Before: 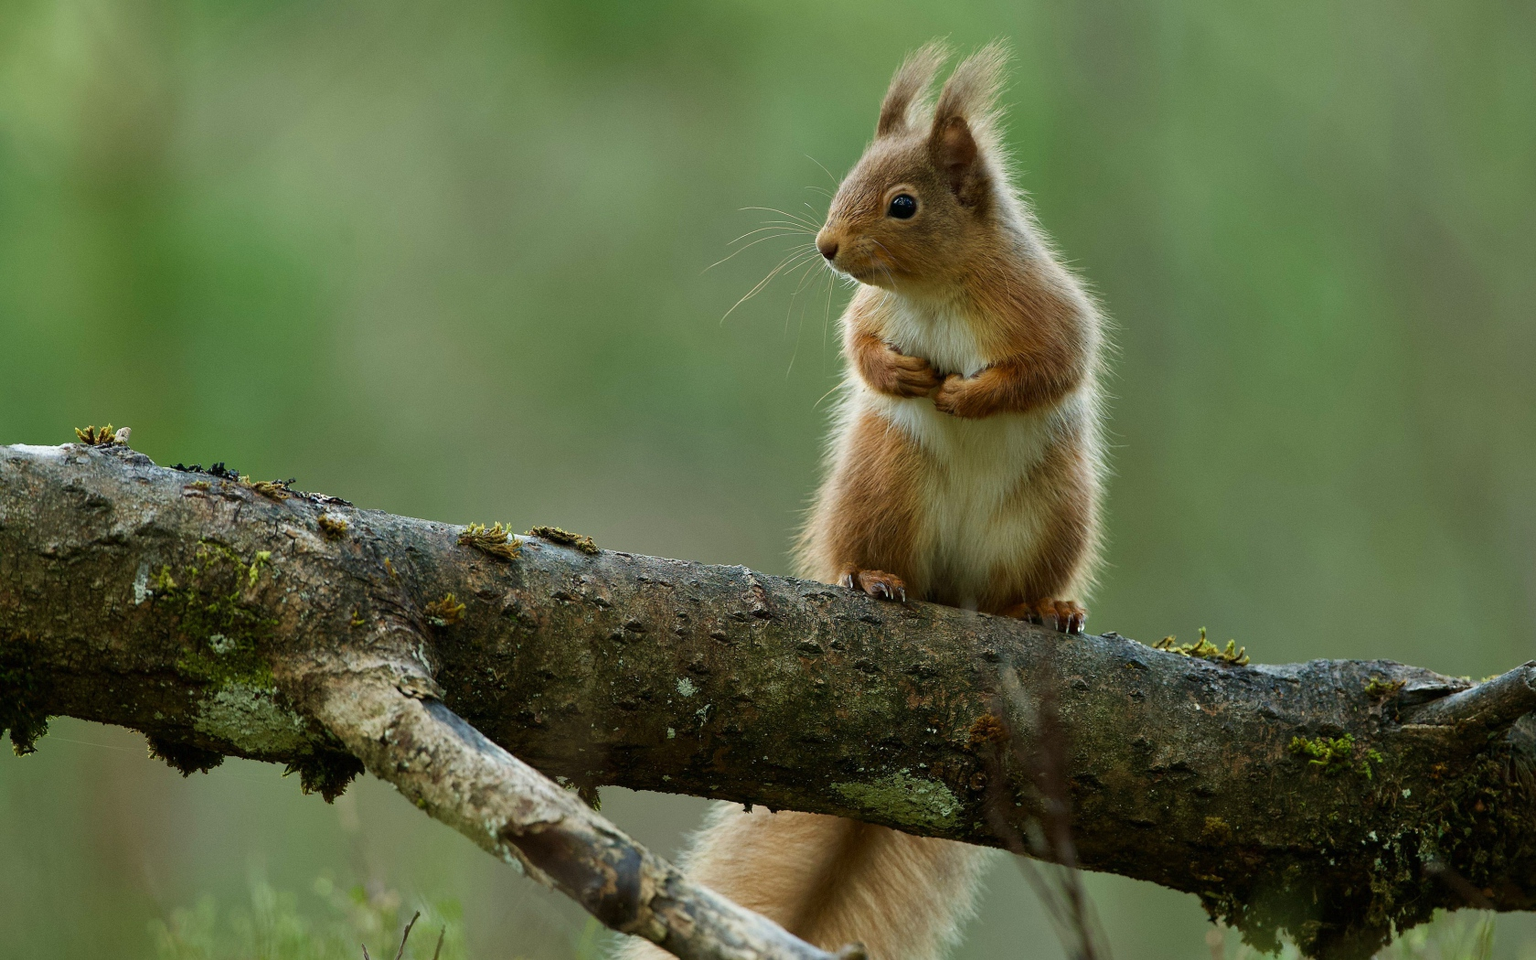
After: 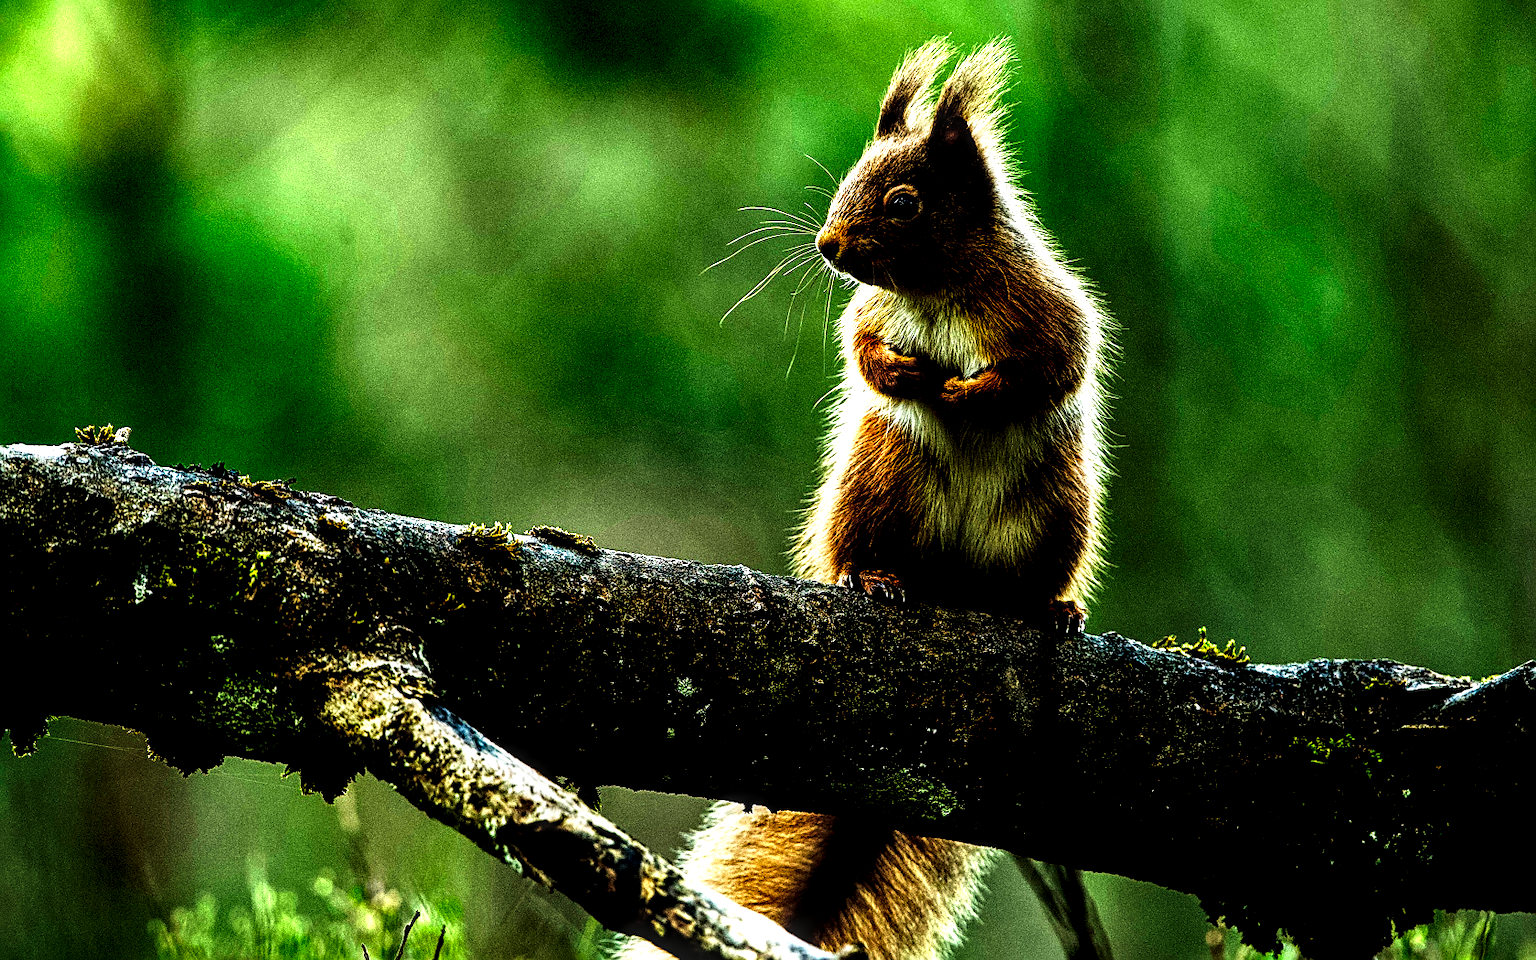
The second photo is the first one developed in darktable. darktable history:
base curve: curves: ch0 [(0, 0.02) (0.083, 0.036) (1, 1)], preserve colors none
local contrast: detail 204%
tone equalizer: -8 EV -0.414 EV, -7 EV -0.416 EV, -6 EV -0.298 EV, -5 EV -0.241 EV, -3 EV 0.21 EV, -2 EV 0.351 EV, -1 EV 0.408 EV, +0 EV 0.446 EV, edges refinement/feathering 500, mask exposure compensation -1.57 EV, preserve details no
sharpen: on, module defaults
tone curve: curves: ch0 [(0, 0) (0.003, 0.002) (0.011, 0.005) (0.025, 0.011) (0.044, 0.017) (0.069, 0.021) (0.1, 0.027) (0.136, 0.035) (0.177, 0.05) (0.224, 0.076) (0.277, 0.126) (0.335, 0.212) (0.399, 0.333) (0.468, 0.473) (0.543, 0.627) (0.623, 0.784) (0.709, 0.9) (0.801, 0.963) (0.898, 0.988) (1, 1)], preserve colors none
